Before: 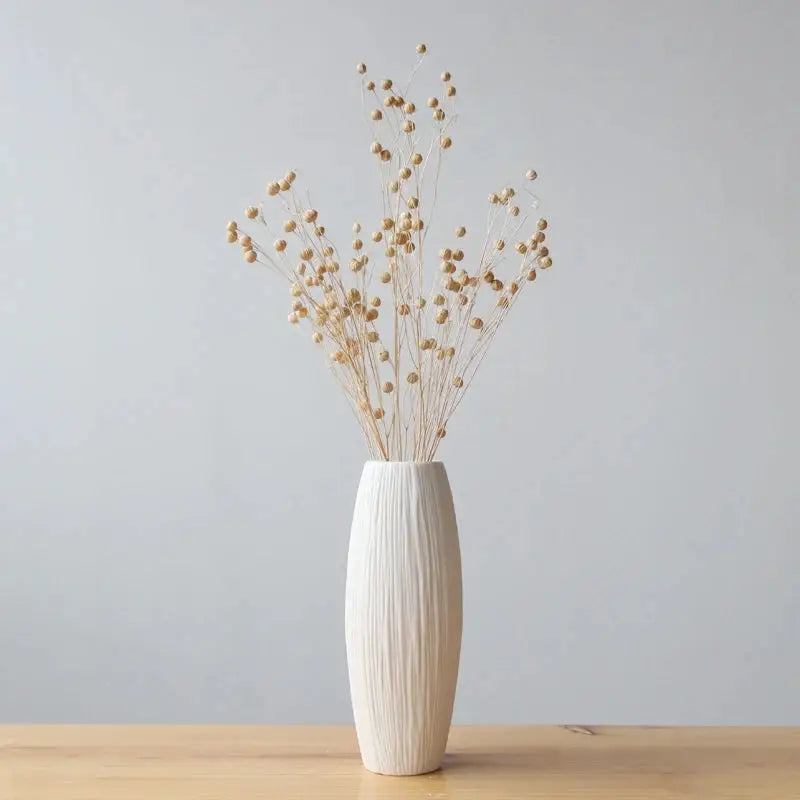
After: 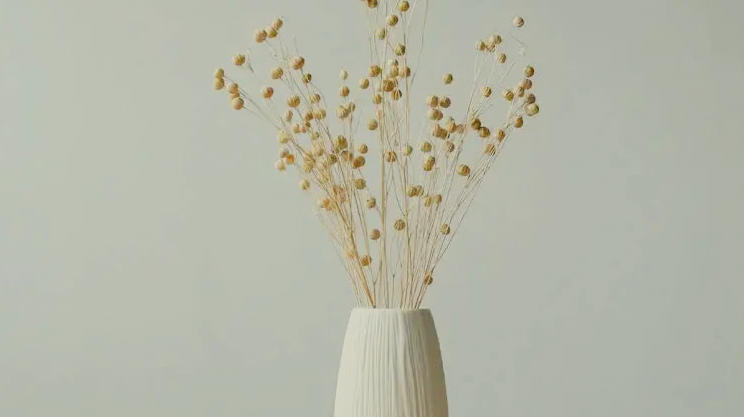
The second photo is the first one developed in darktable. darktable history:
crop: left 1.744%, top 19.225%, right 5.069%, bottom 28.357%
haze removal: compatibility mode true, adaptive false
color correction: highlights a* -0.482, highlights b* 9.48, shadows a* -9.48, shadows b* 0.803
filmic rgb: black relative exposure -16 EV, white relative exposure 4.97 EV, hardness 6.25
